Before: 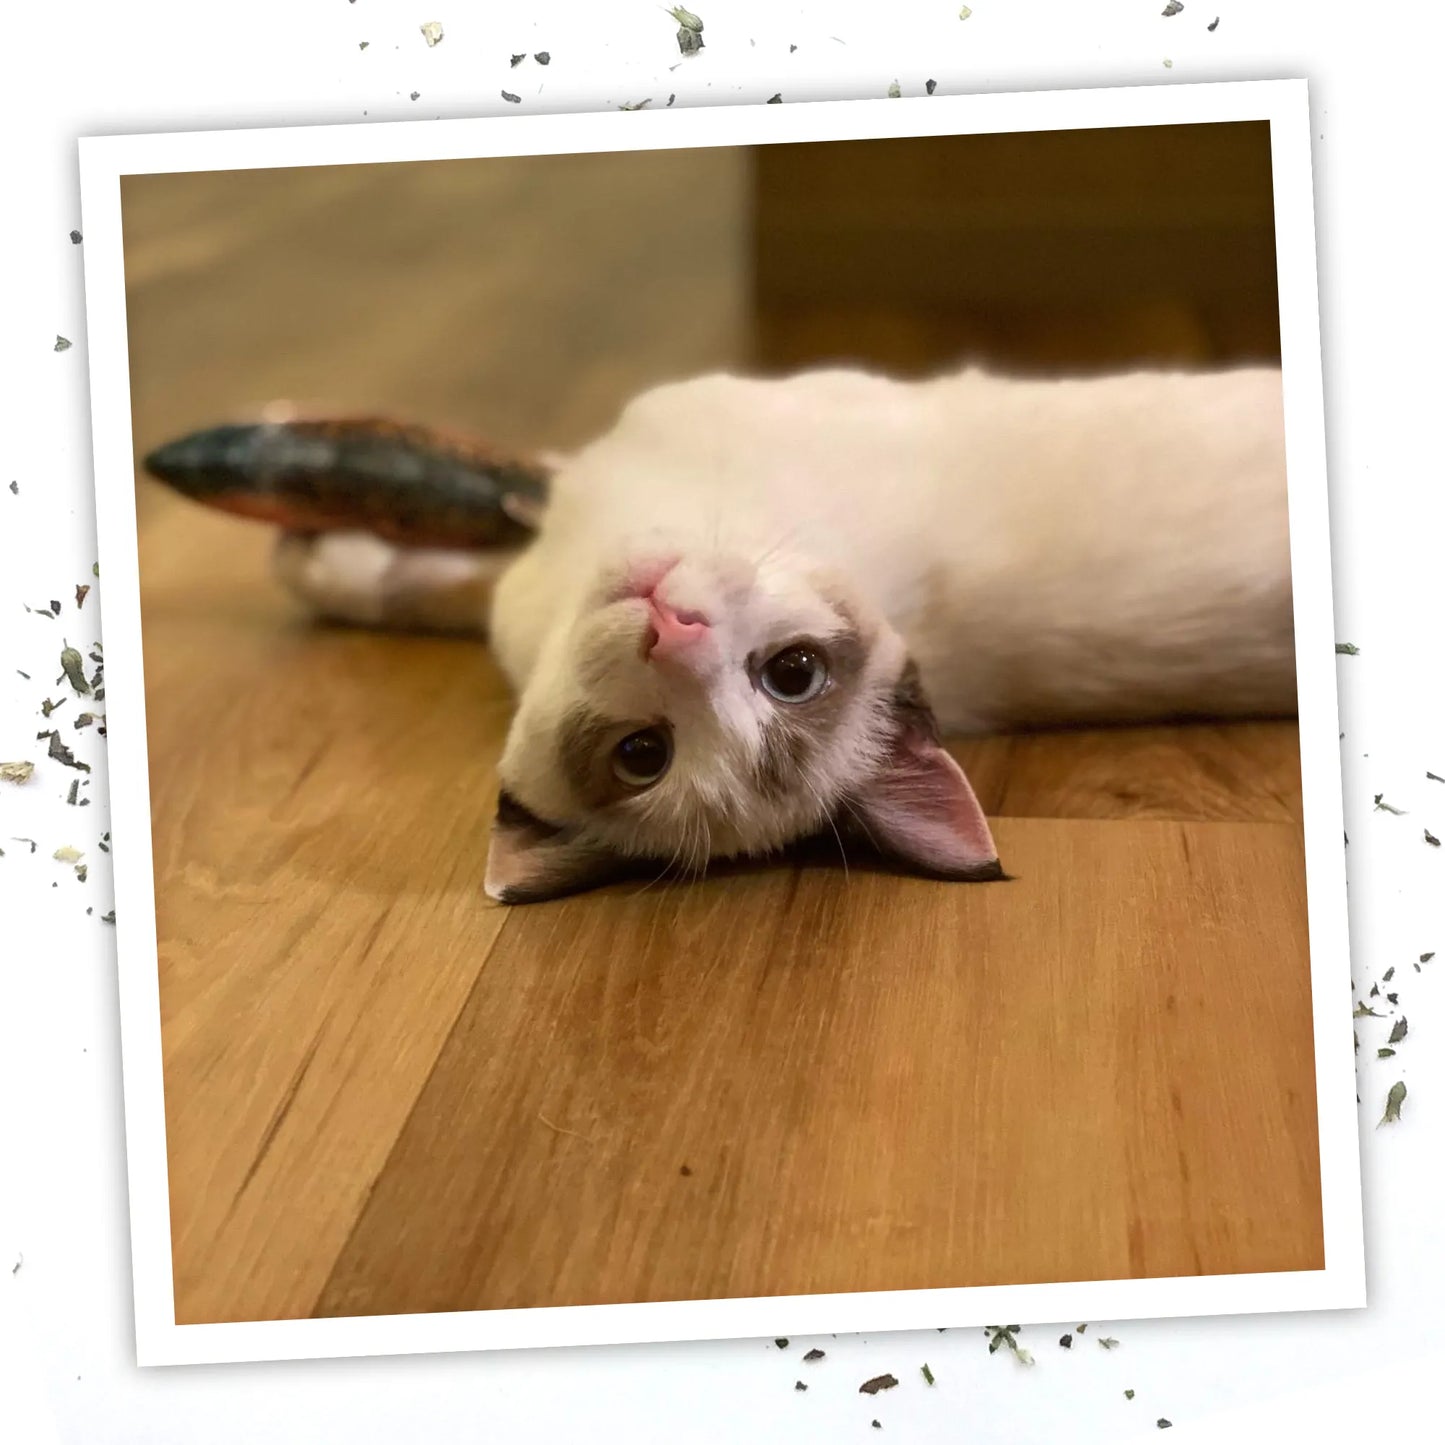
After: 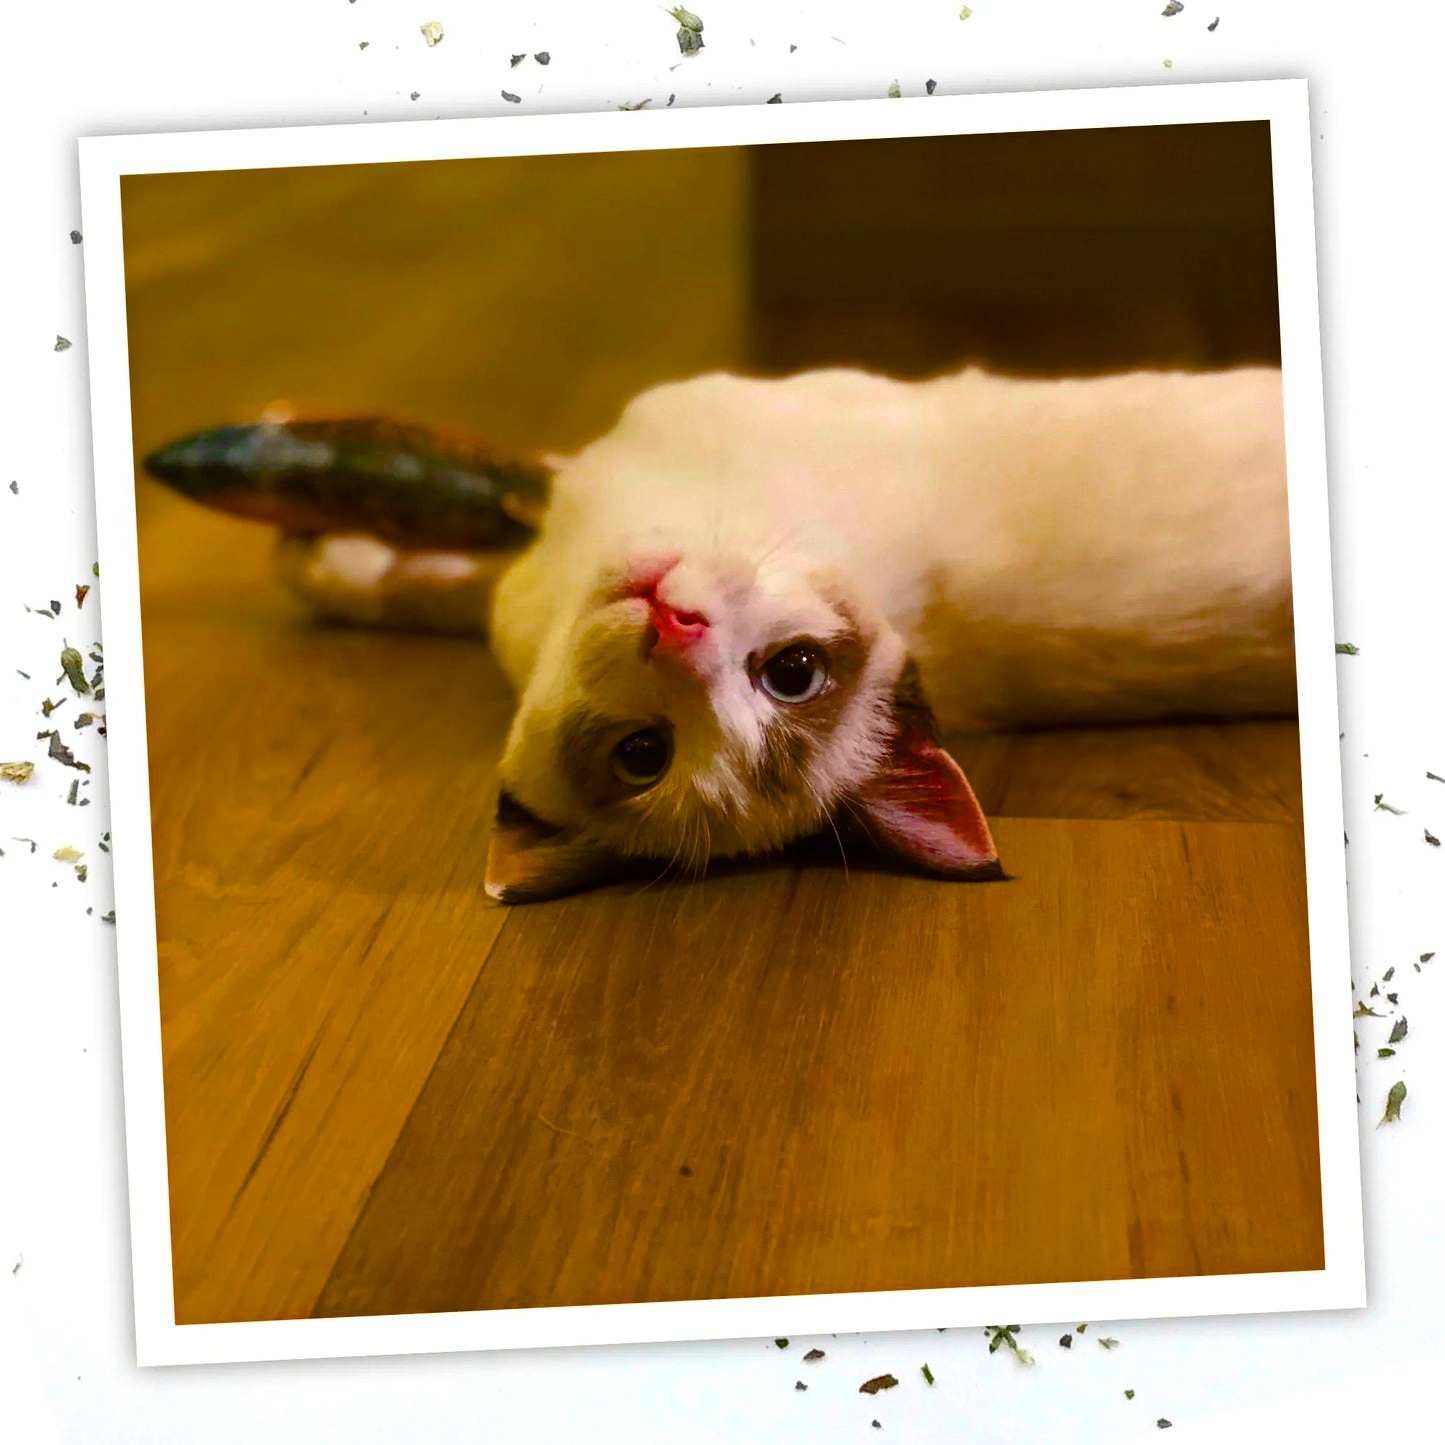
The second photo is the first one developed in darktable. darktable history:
color balance rgb: linear chroma grading › global chroma 15.445%, perceptual saturation grading › global saturation 35.933%, perceptual saturation grading › shadows 34.664%, global vibrance 15.976%, saturation formula JzAzBz (2021)
